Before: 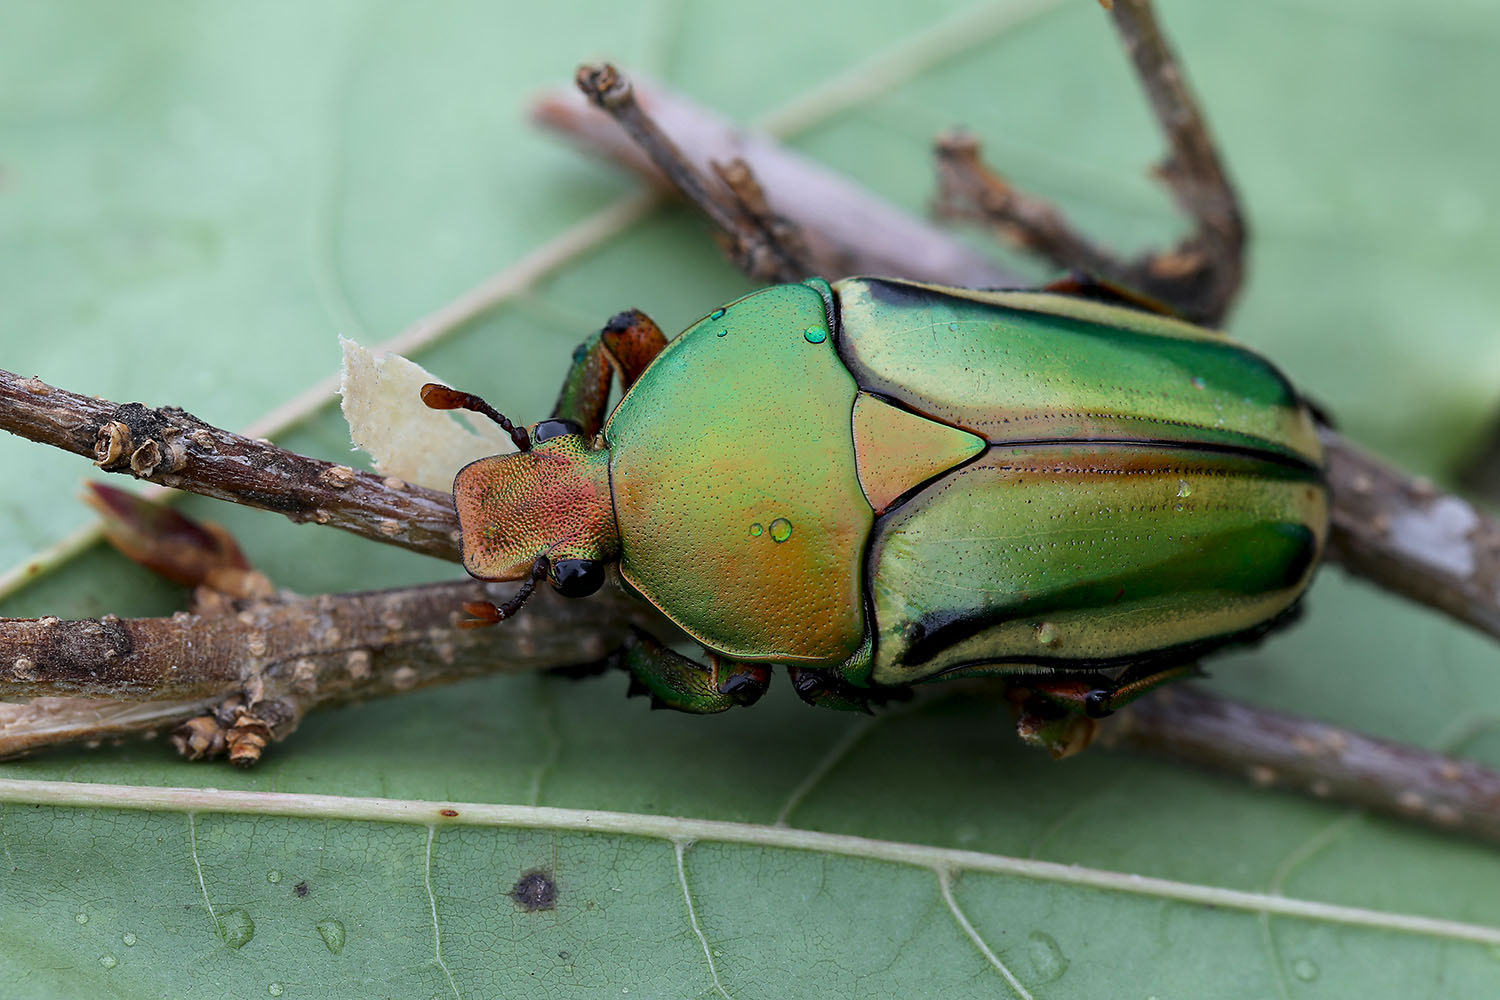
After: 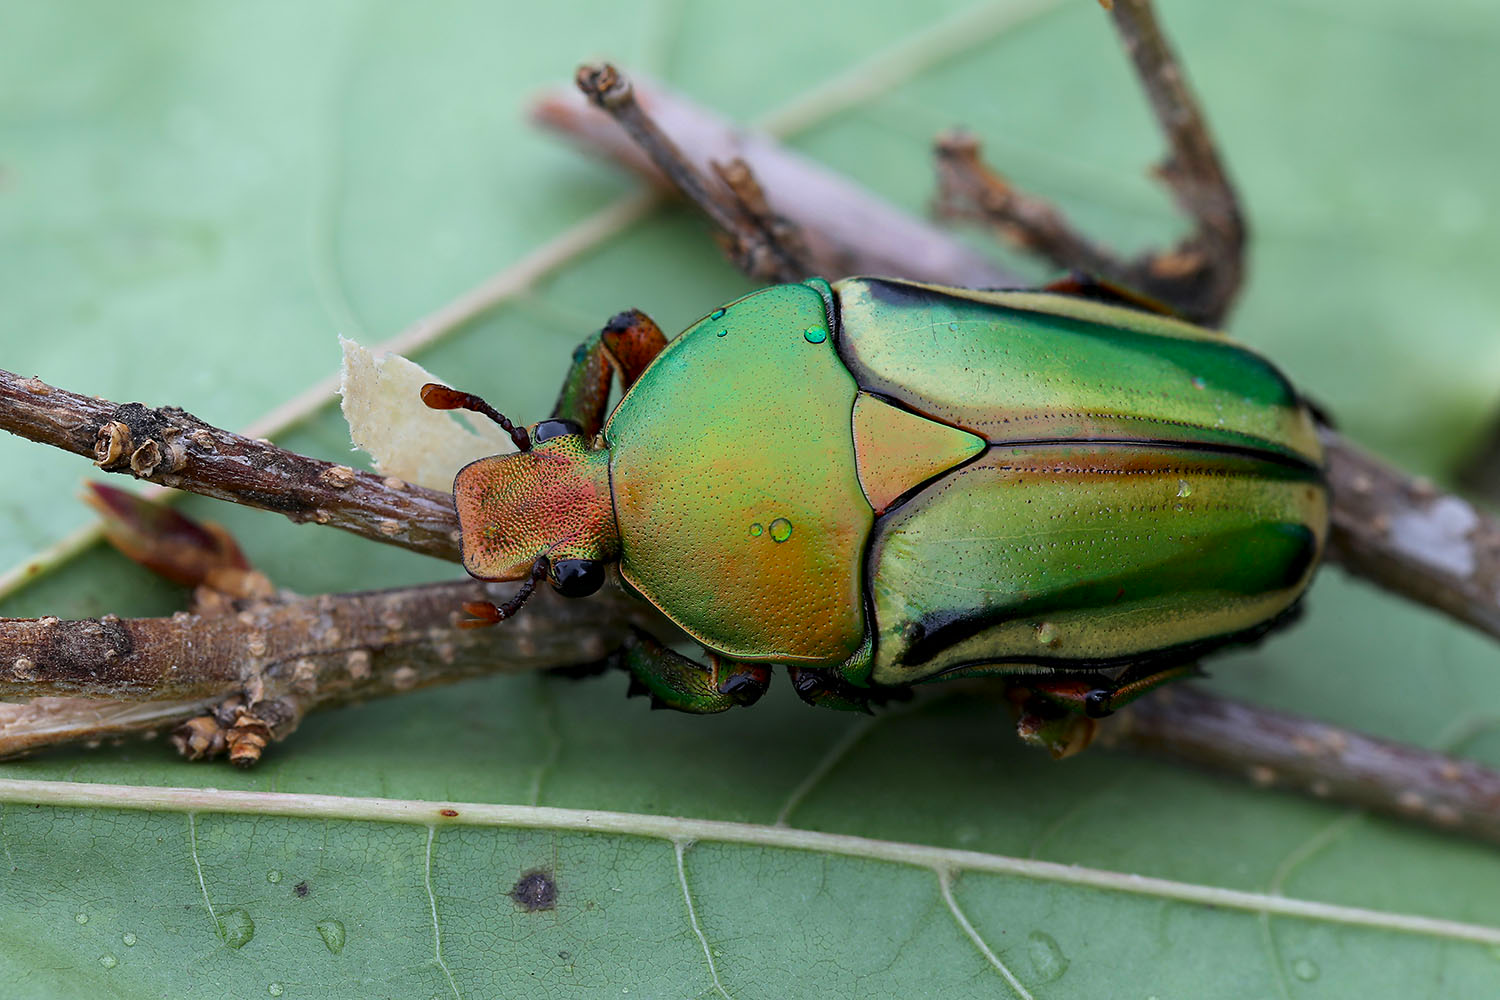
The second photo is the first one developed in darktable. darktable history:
contrast brightness saturation: saturation 0.131
